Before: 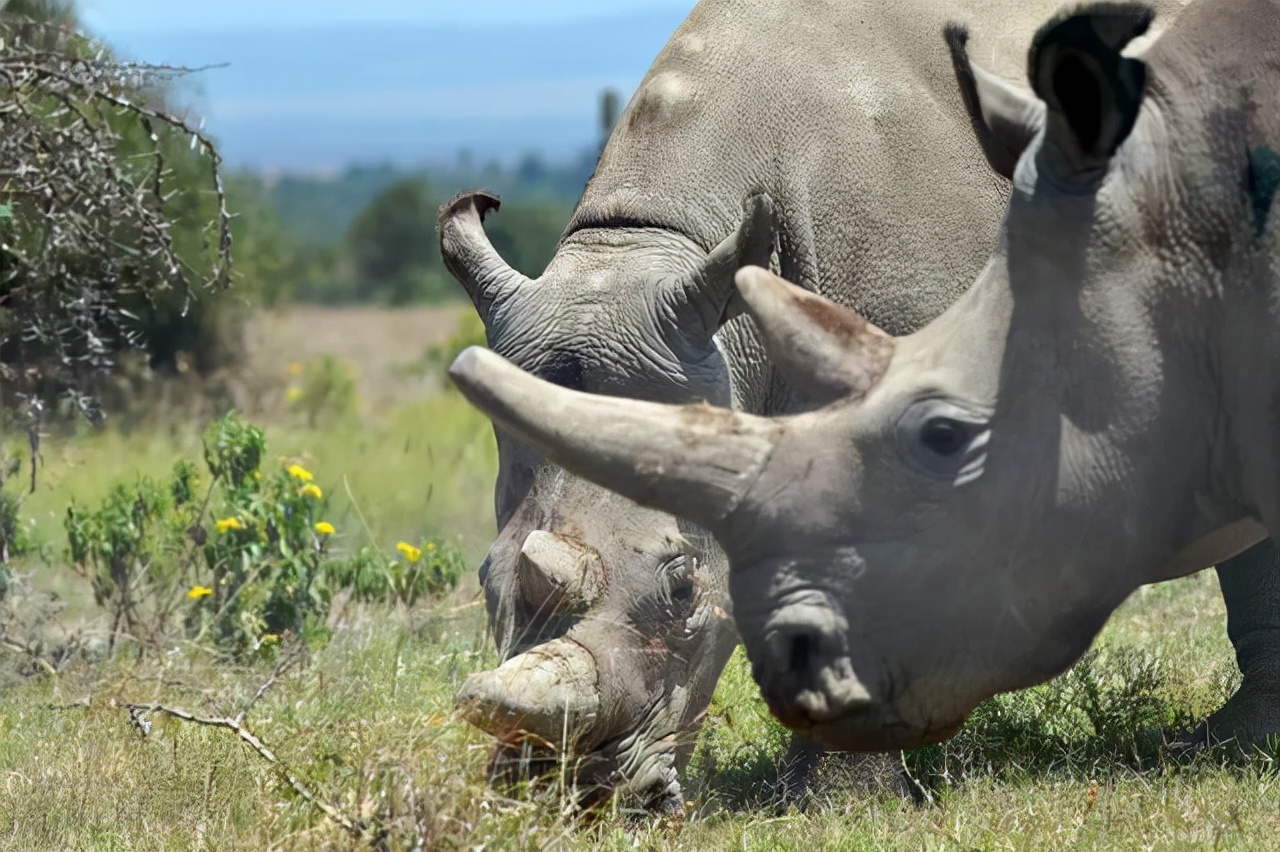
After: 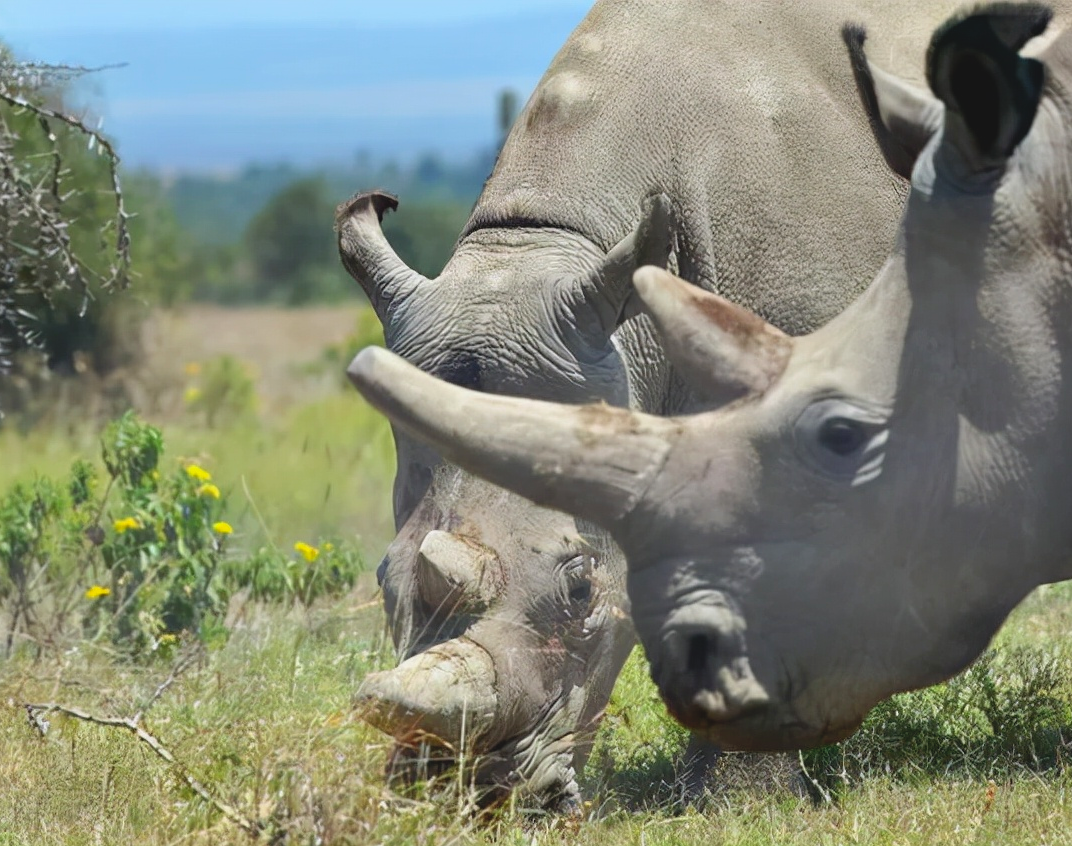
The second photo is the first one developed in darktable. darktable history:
crop: left 8.026%, right 7.374%
contrast brightness saturation: contrast -0.1, brightness 0.05, saturation 0.08
